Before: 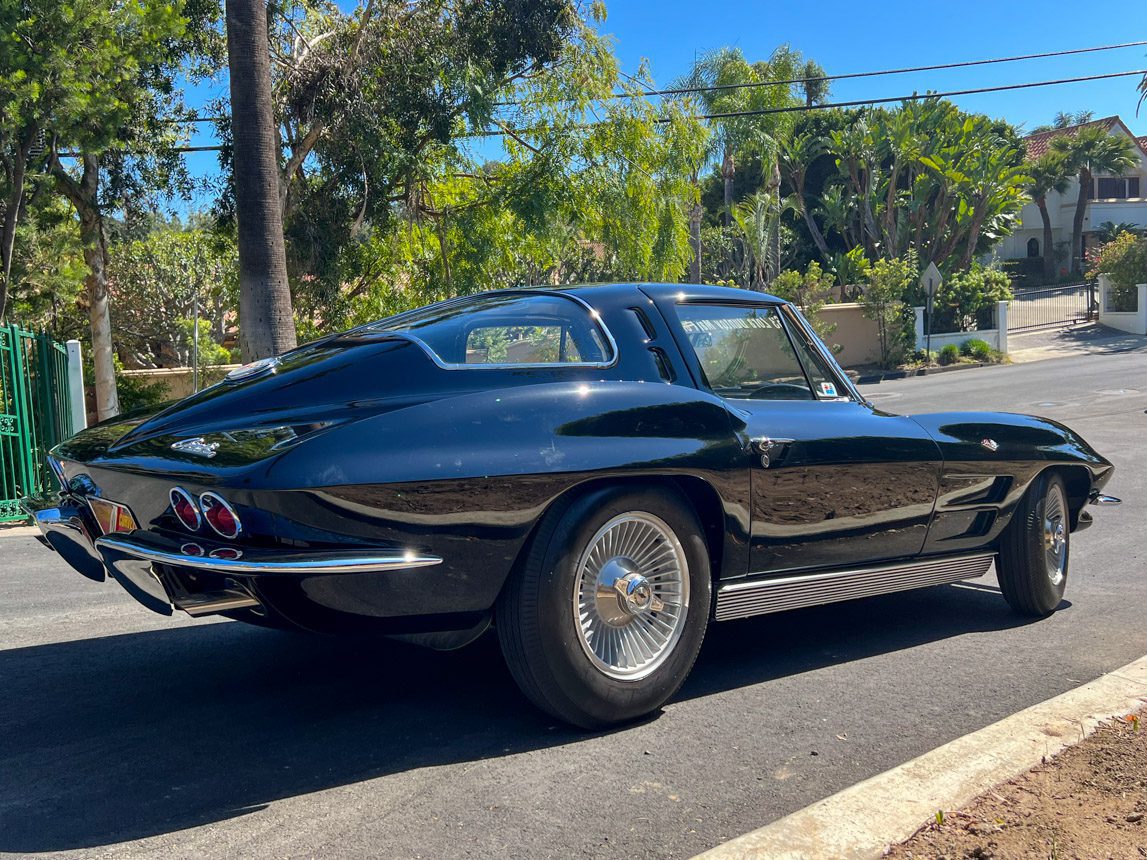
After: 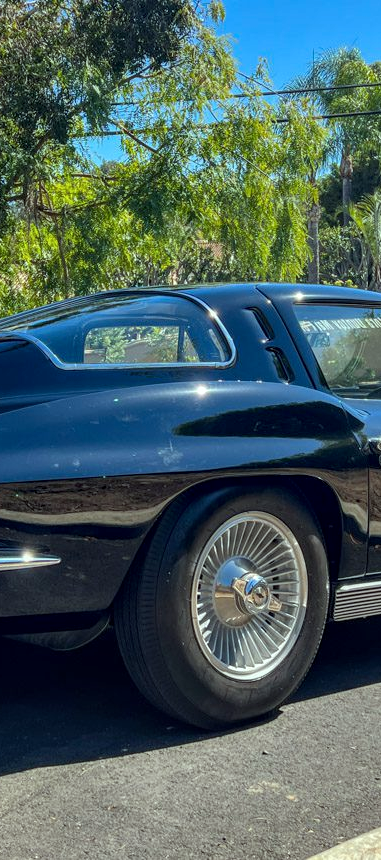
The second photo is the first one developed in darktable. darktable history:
crop: left 33.36%, right 33.36%
color correction: highlights a* -6.69, highlights b* 0.49
local contrast: on, module defaults
